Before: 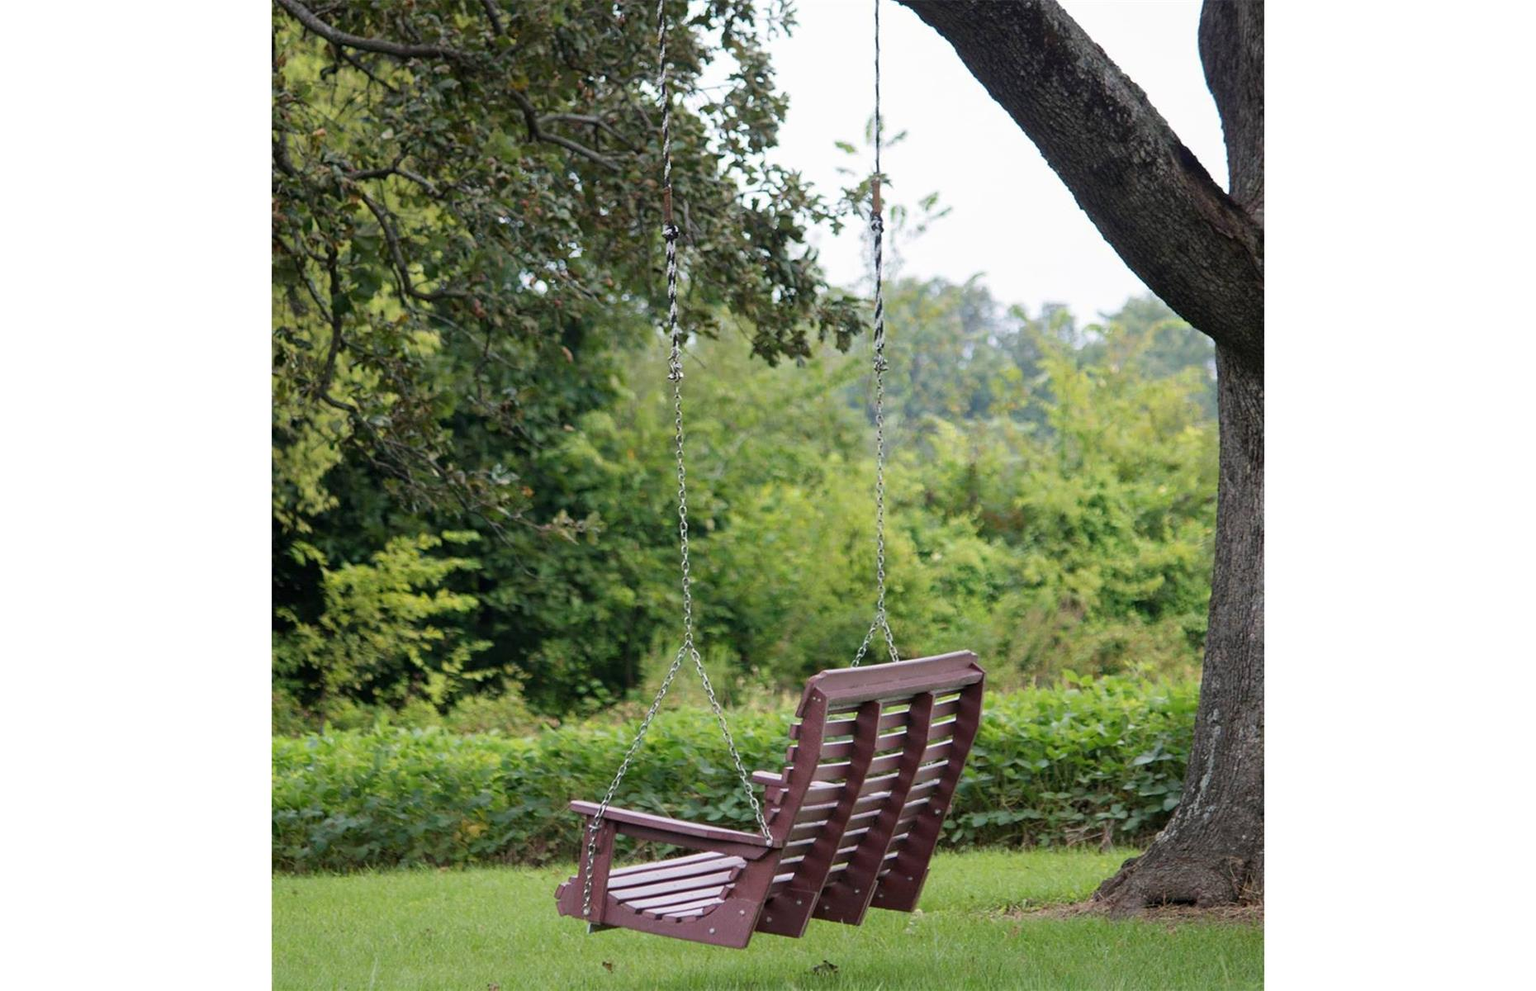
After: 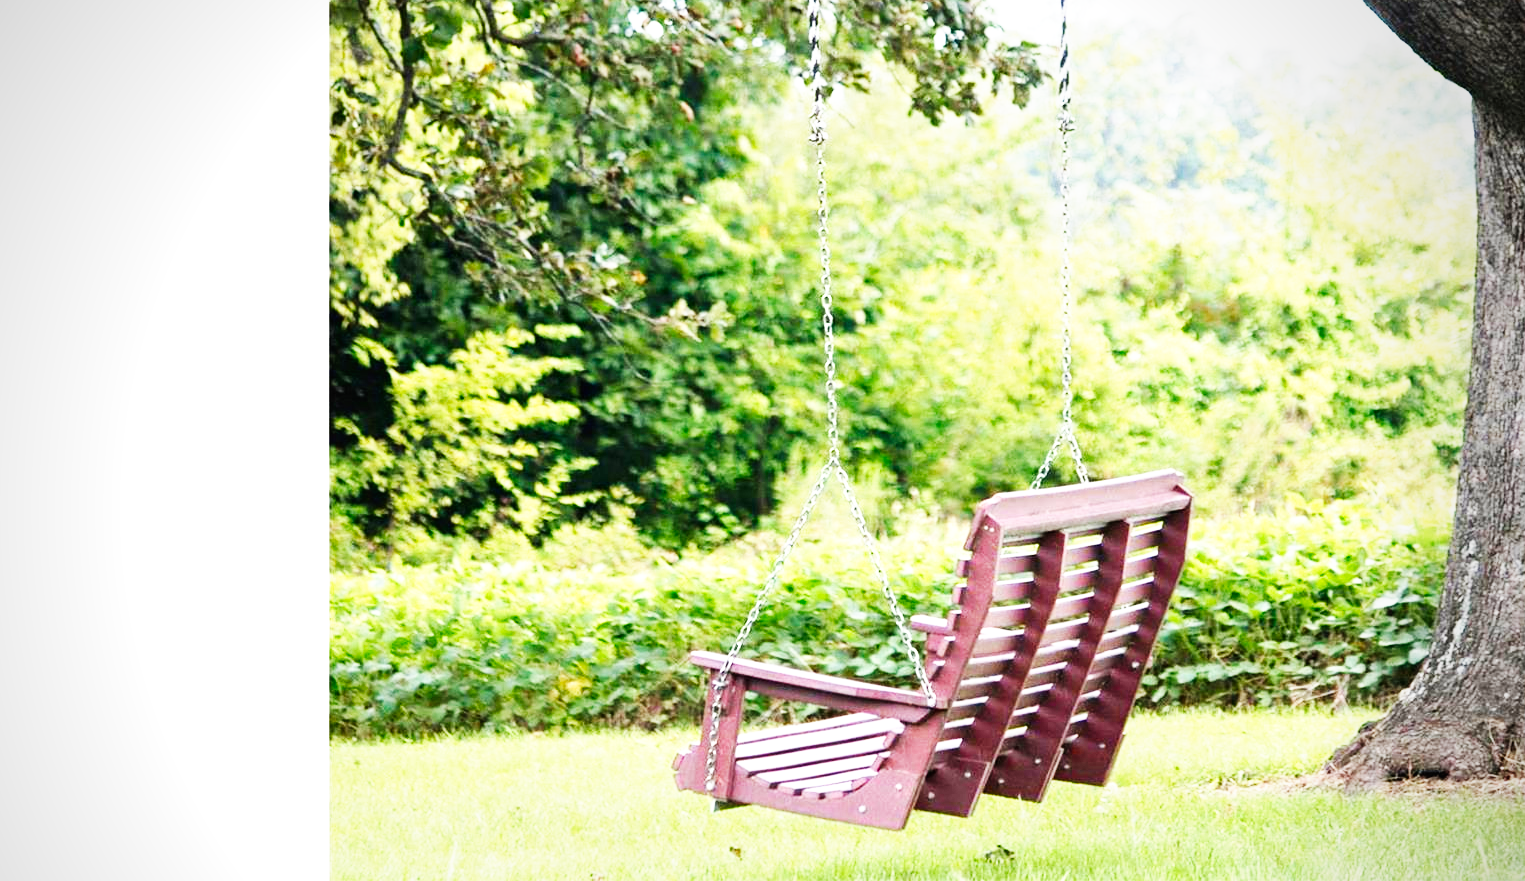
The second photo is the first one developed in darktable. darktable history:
vignetting: fall-off radius 61.2%, center (-0.035, 0.153), unbound false
base curve: curves: ch0 [(0, 0) (0.007, 0.004) (0.027, 0.03) (0.046, 0.07) (0.207, 0.54) (0.442, 0.872) (0.673, 0.972) (1, 1)], preserve colors none
local contrast: mode bilateral grid, contrast 20, coarseness 50, detail 119%, midtone range 0.2
crop: top 26.558%, right 17.971%
contrast brightness saturation: contrast -0.023, brightness -0.013, saturation 0.034
exposure: black level correction 0, exposure 0.949 EV, compensate exposure bias true, compensate highlight preservation false
